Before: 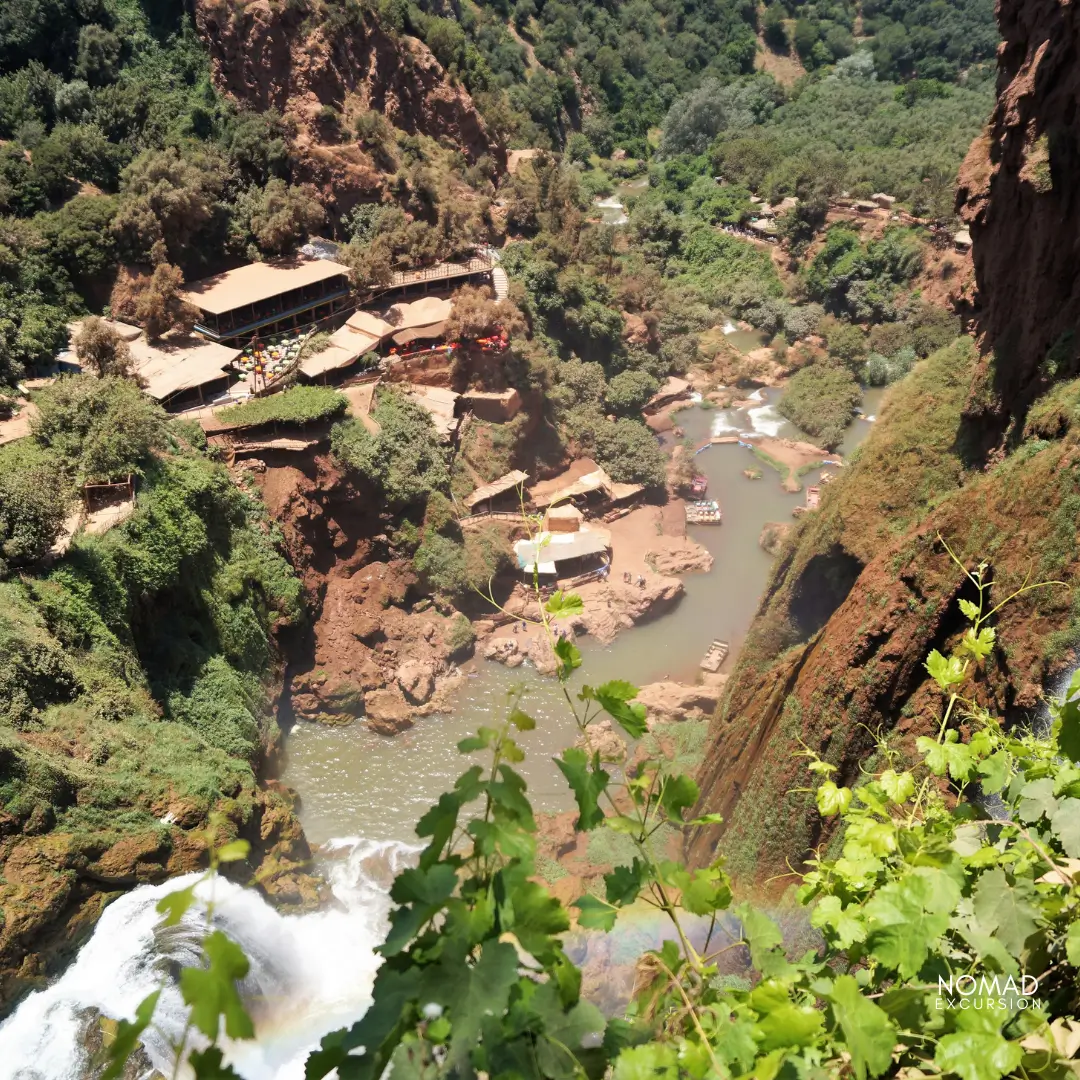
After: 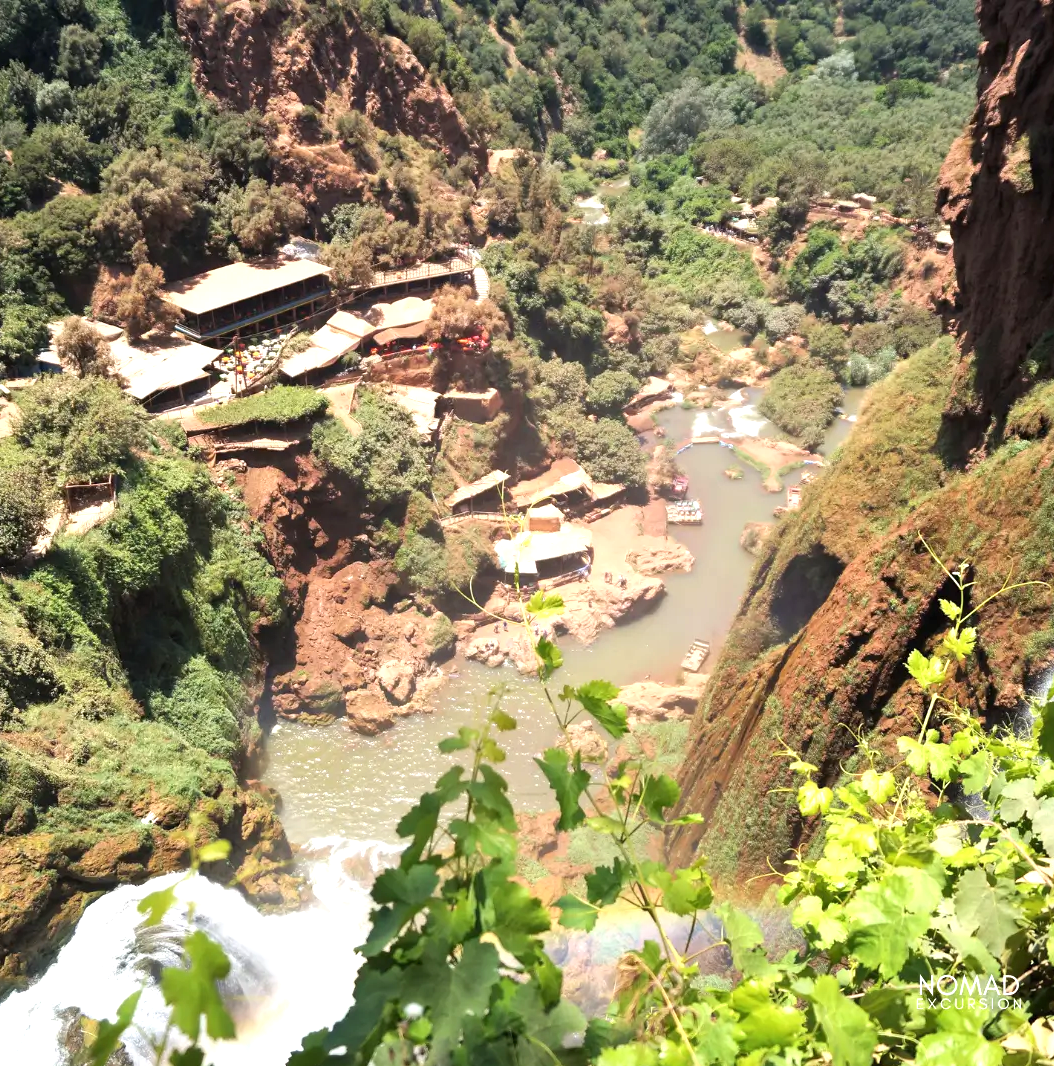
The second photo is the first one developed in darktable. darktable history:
crop and rotate: left 1.774%, right 0.633%, bottom 1.28%
exposure: black level correction 0, exposure 0.7 EV, compensate exposure bias true, compensate highlight preservation false
